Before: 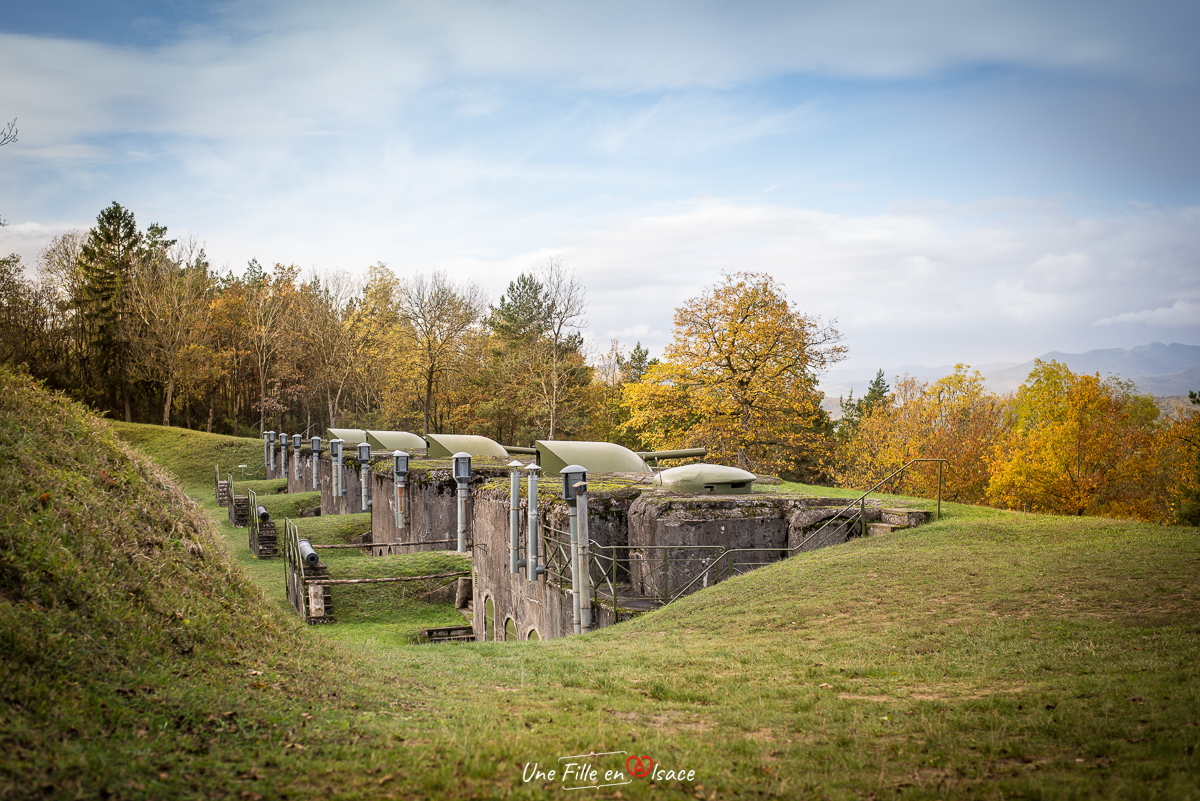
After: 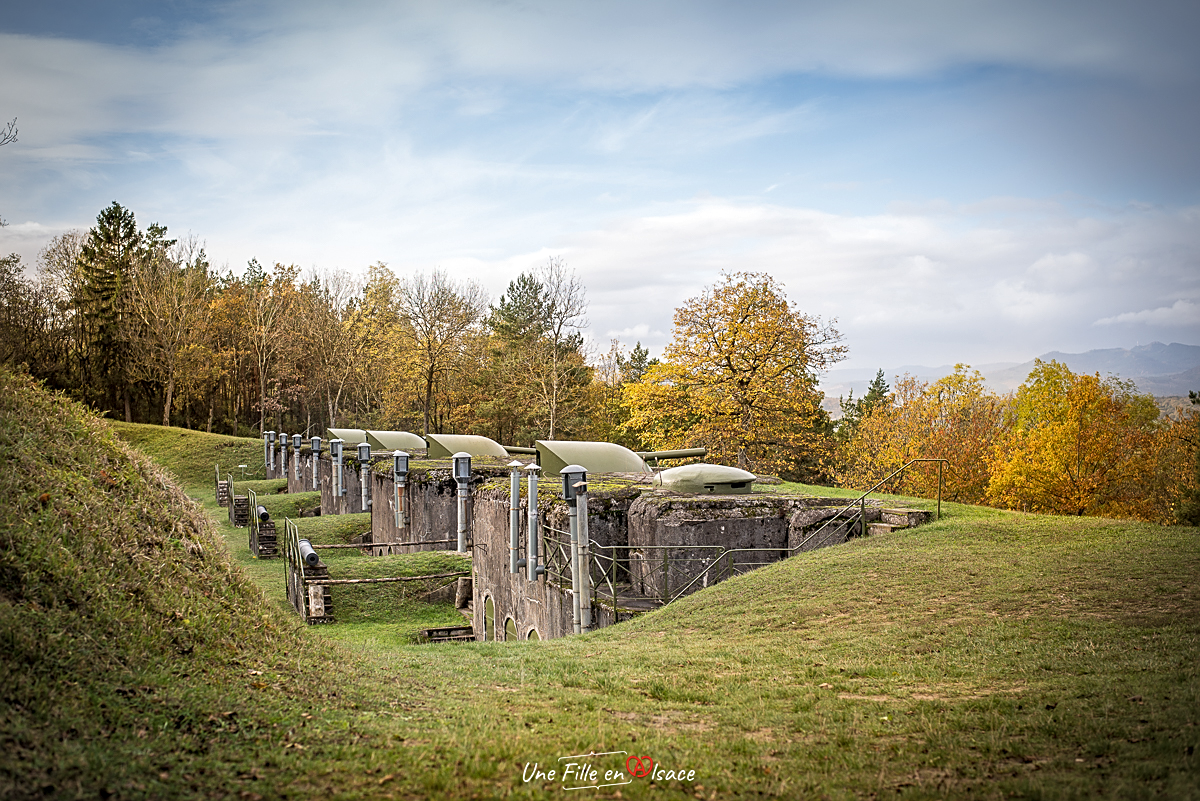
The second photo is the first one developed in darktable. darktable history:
sharpen: on, module defaults
local contrast: highlights 102%, shadows 99%, detail 120%, midtone range 0.2
vignetting: fall-off start 85.57%, fall-off radius 79.6%, width/height ratio 1.215, unbound false
shadows and highlights: shadows 25.39, highlights -25.62
